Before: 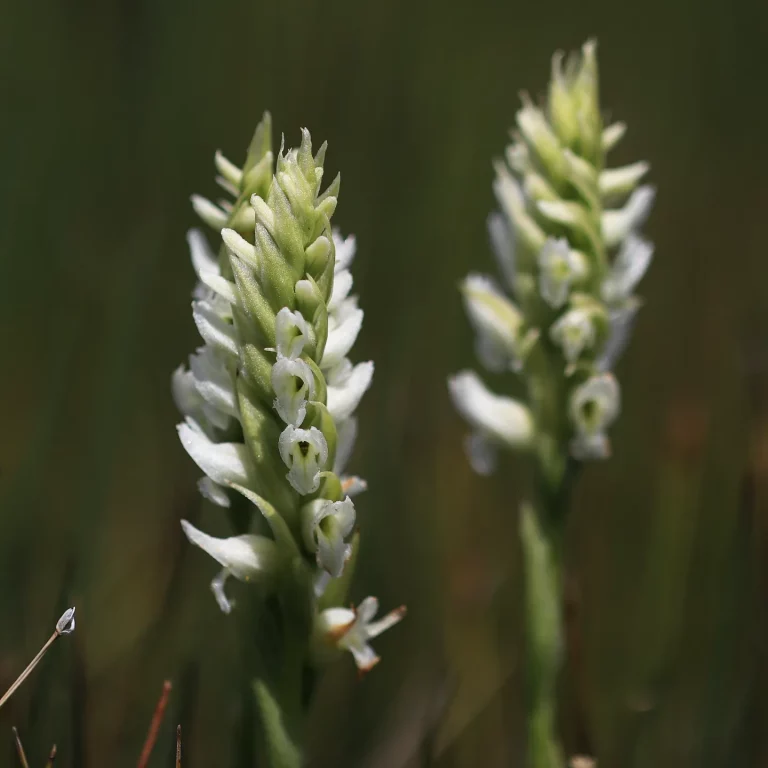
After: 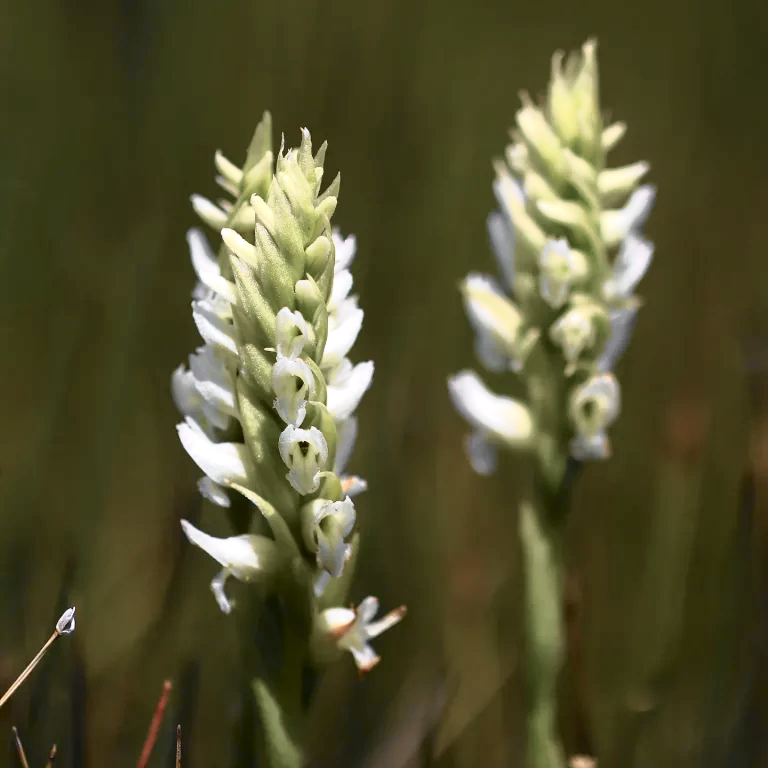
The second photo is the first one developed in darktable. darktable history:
tone curve: curves: ch0 [(0, 0) (0.105, 0.068) (0.195, 0.162) (0.283, 0.283) (0.384, 0.404) (0.485, 0.531) (0.638, 0.681) (0.795, 0.879) (1, 0.977)]; ch1 [(0, 0) (0.161, 0.092) (0.35, 0.33) (0.379, 0.401) (0.456, 0.469) (0.498, 0.503) (0.531, 0.537) (0.596, 0.621) (0.635, 0.671) (1, 1)]; ch2 [(0, 0) (0.371, 0.362) (0.437, 0.437) (0.483, 0.484) (0.53, 0.515) (0.56, 0.58) (0.622, 0.606) (1, 1)], color space Lab, independent channels, preserve colors none
exposure: black level correction 0, exposure 0.5 EV, compensate highlight preservation false
